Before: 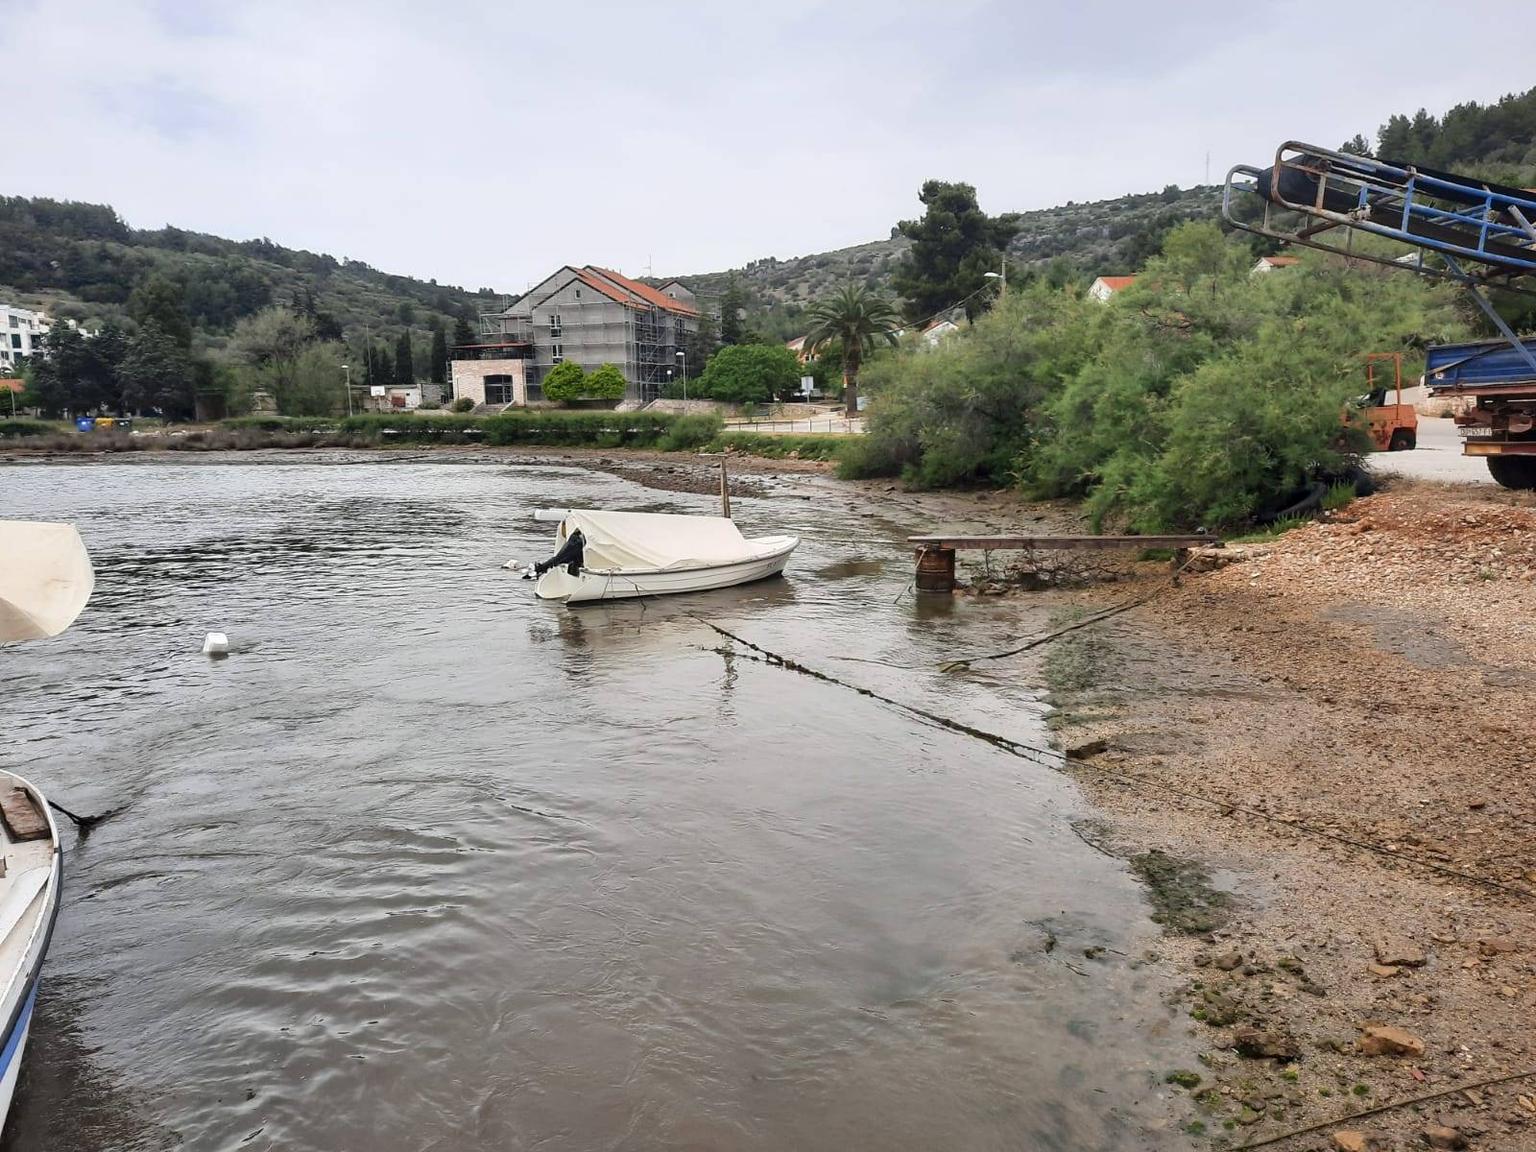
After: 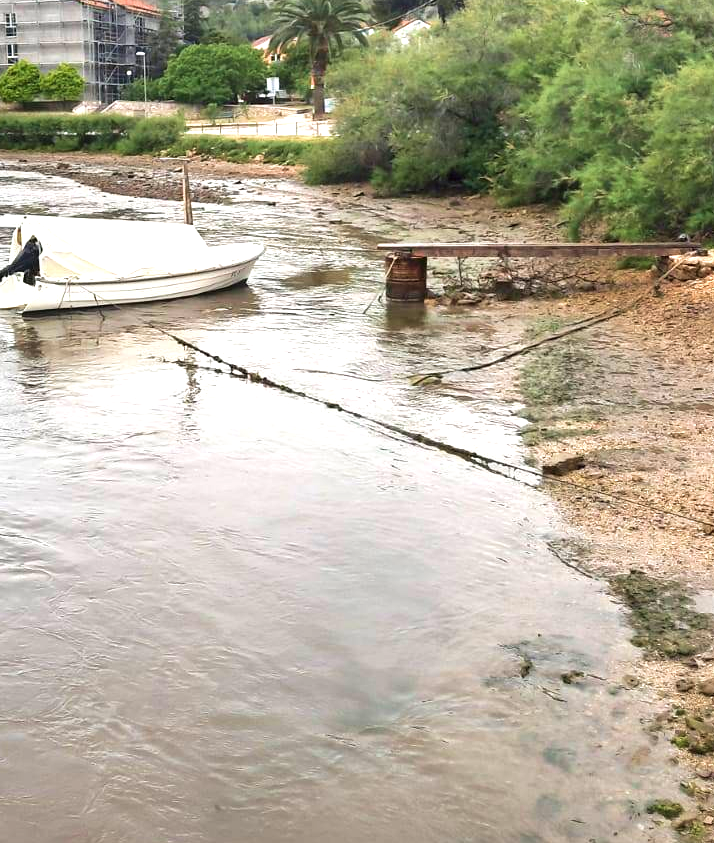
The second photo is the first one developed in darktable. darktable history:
velvia: on, module defaults
crop: left 35.542%, top 26.305%, right 19.828%, bottom 3.435%
exposure: black level correction 0, exposure 0.947 EV, compensate highlight preservation false
